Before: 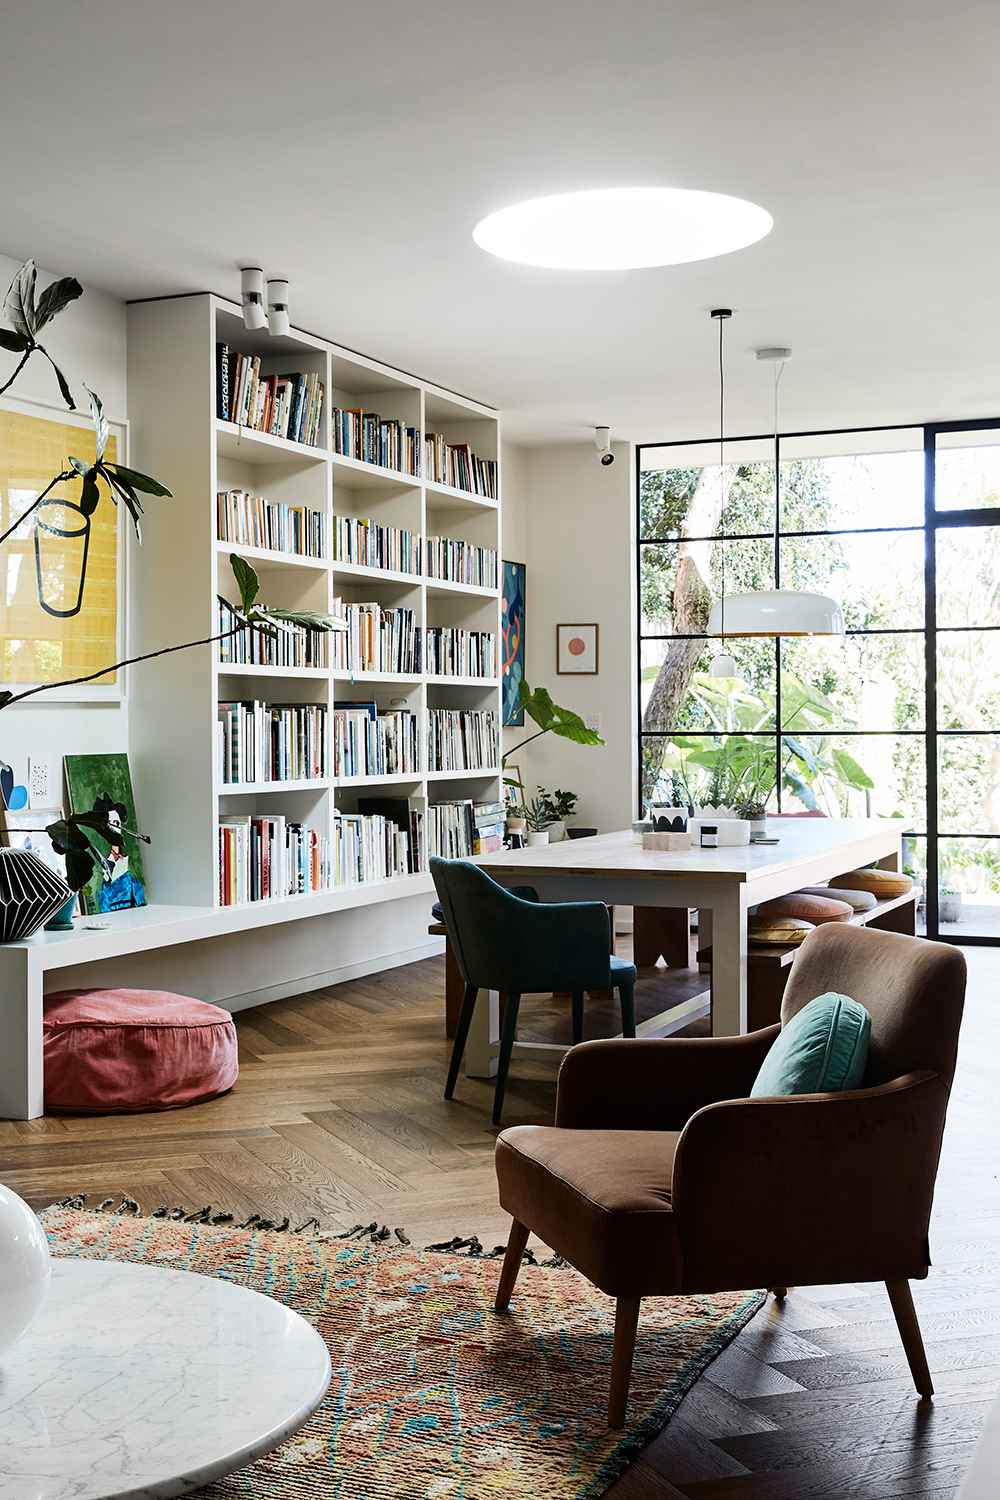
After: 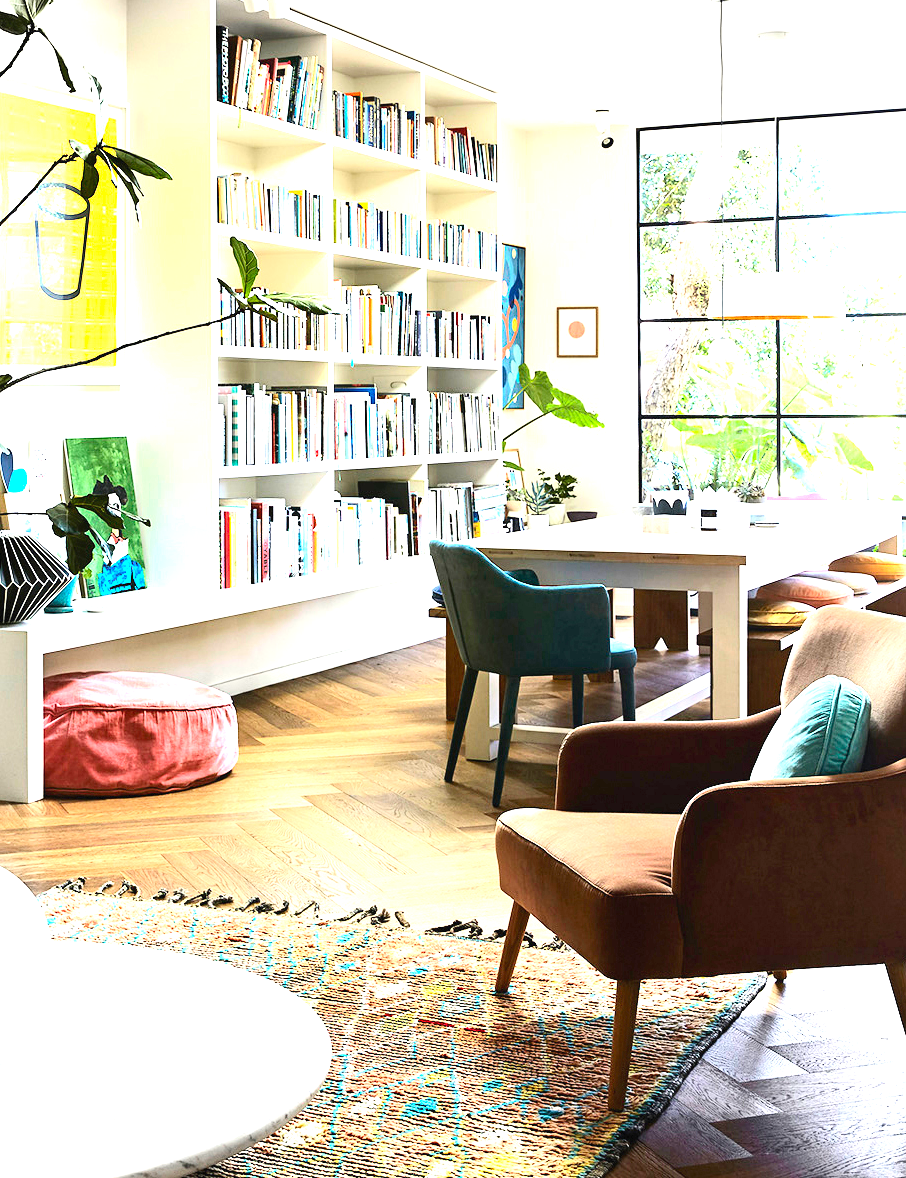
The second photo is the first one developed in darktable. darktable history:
contrast brightness saturation: contrast 0.2, brightness 0.166, saturation 0.221
exposure: black level correction 0, exposure 1.898 EV, compensate exposure bias true, compensate highlight preservation false
crop: top 21.145%, right 9.319%, bottom 0.303%
